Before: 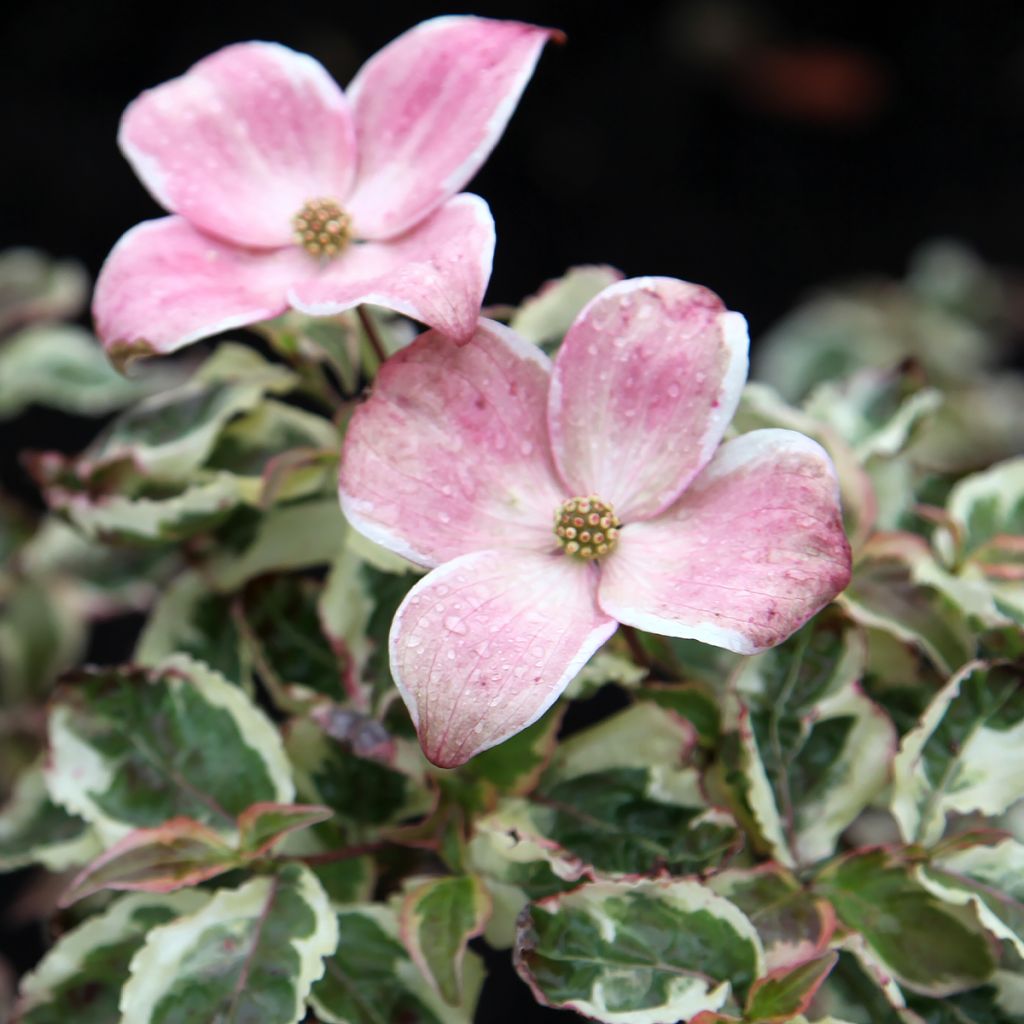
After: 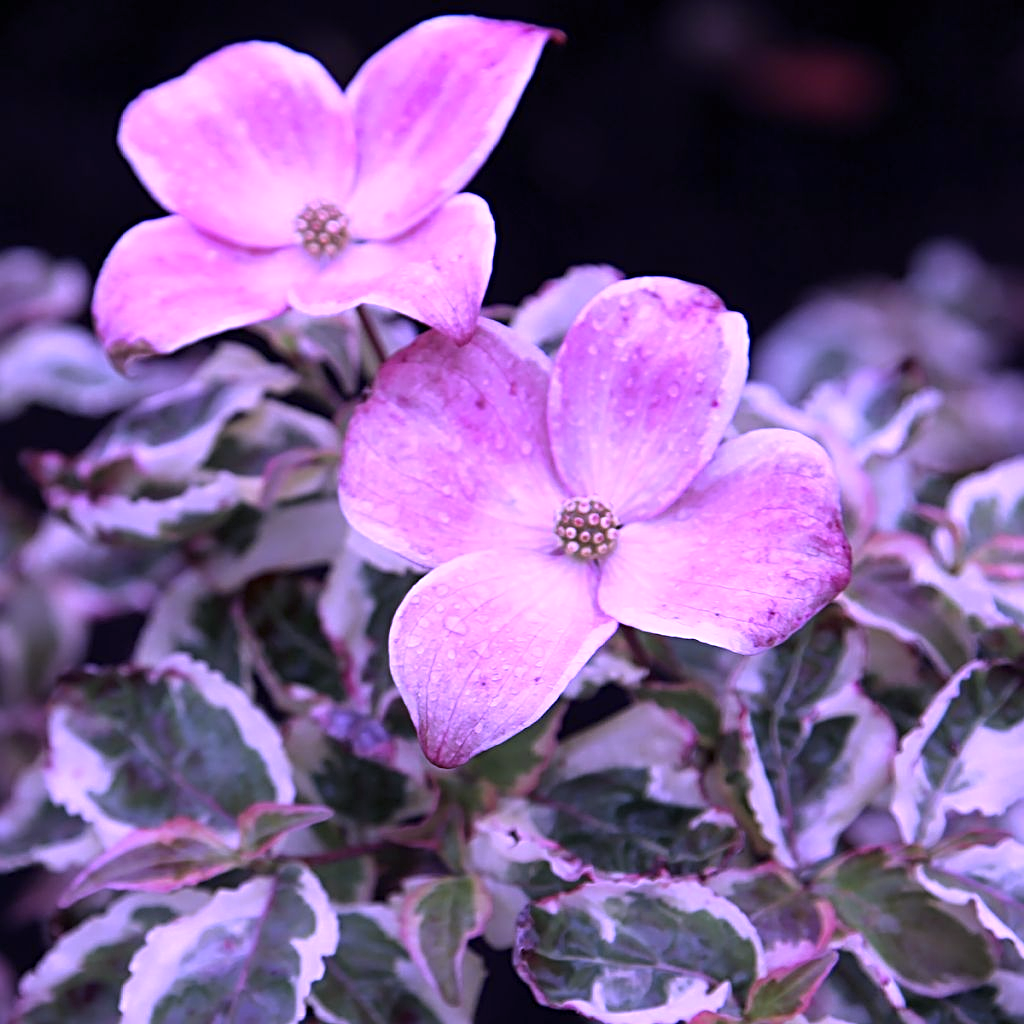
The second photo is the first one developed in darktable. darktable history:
sharpen: radius 3.116
color calibration: illuminant custom, x 0.38, y 0.481, temperature 4465.18 K
